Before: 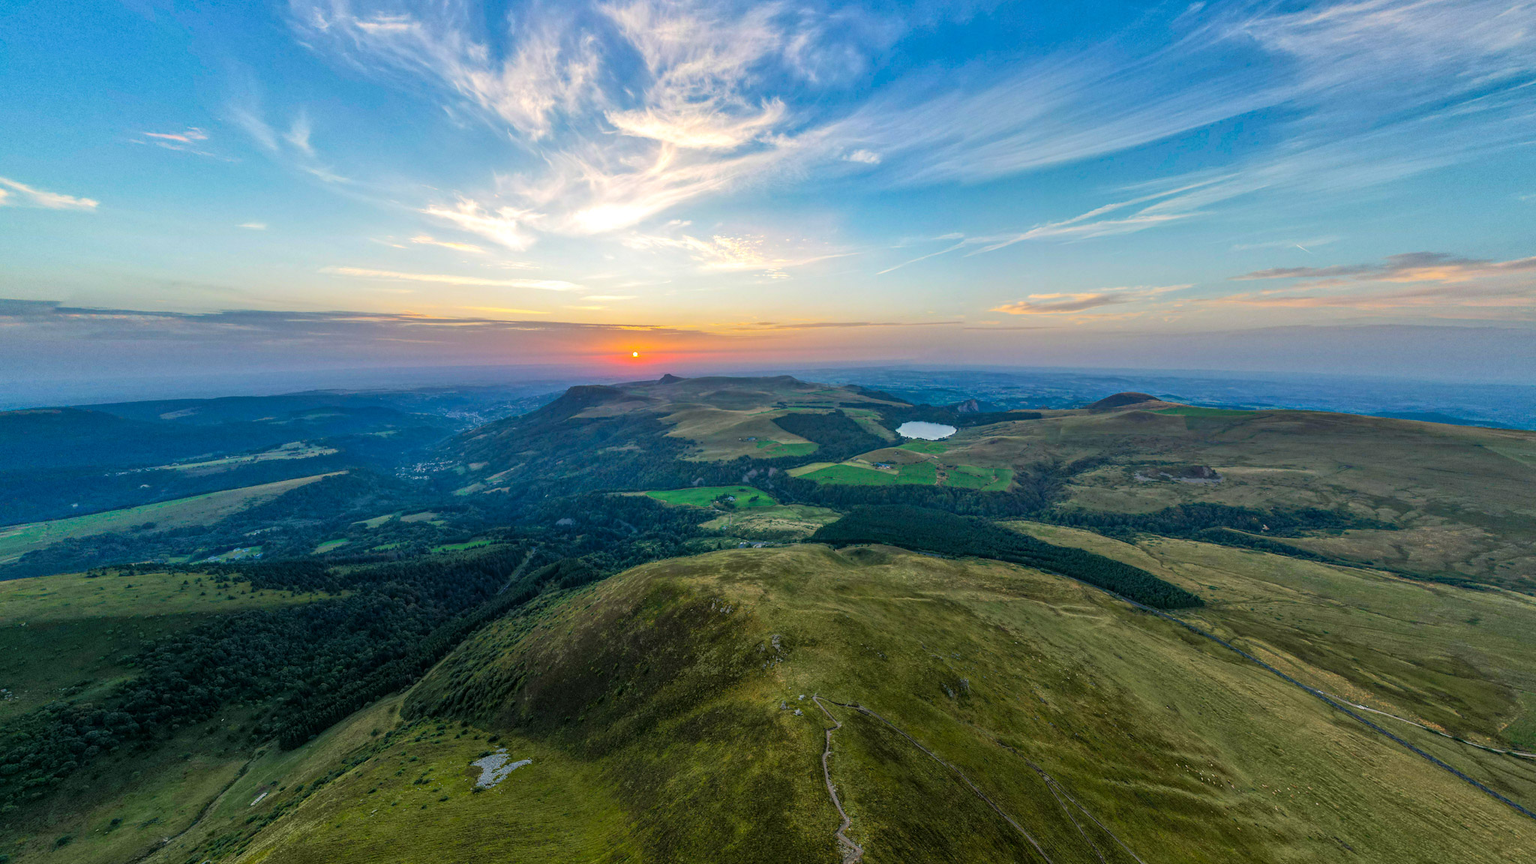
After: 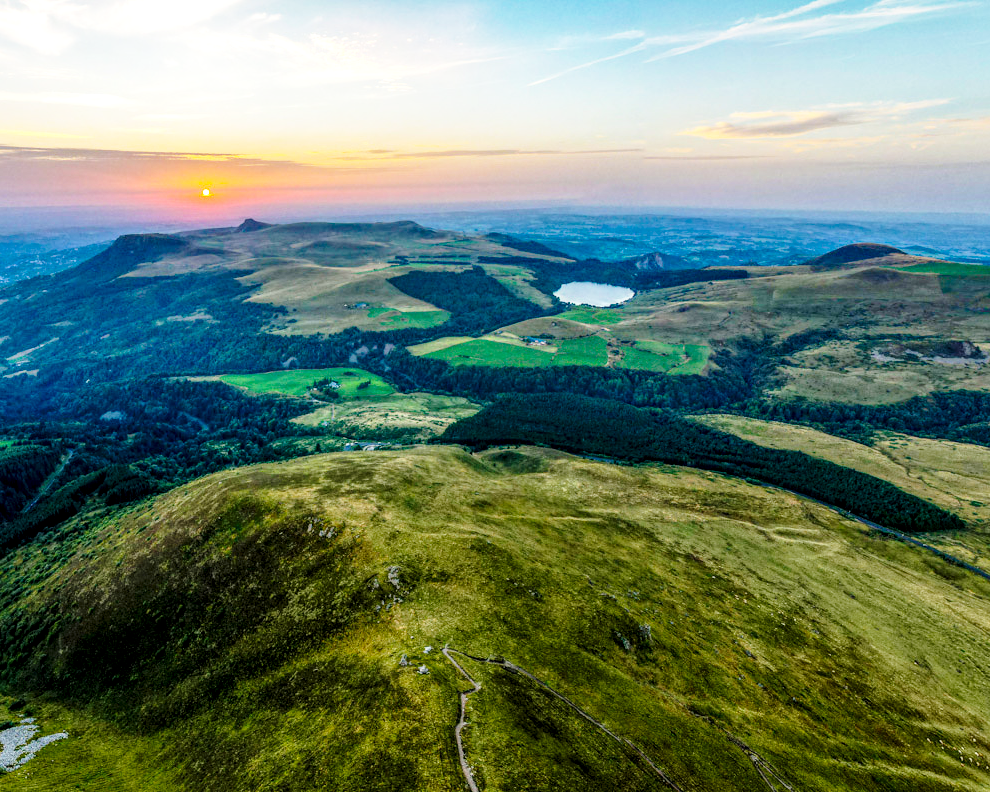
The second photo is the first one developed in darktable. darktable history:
base curve: curves: ch0 [(0, 0) (0.028, 0.03) (0.121, 0.232) (0.46, 0.748) (0.859, 0.968) (1, 1)], preserve colors none
local contrast: detail 130%
exposure: black level correction 0.007, compensate highlight preservation false
crop: left 31.342%, top 24.365%, right 20.311%, bottom 6.618%
